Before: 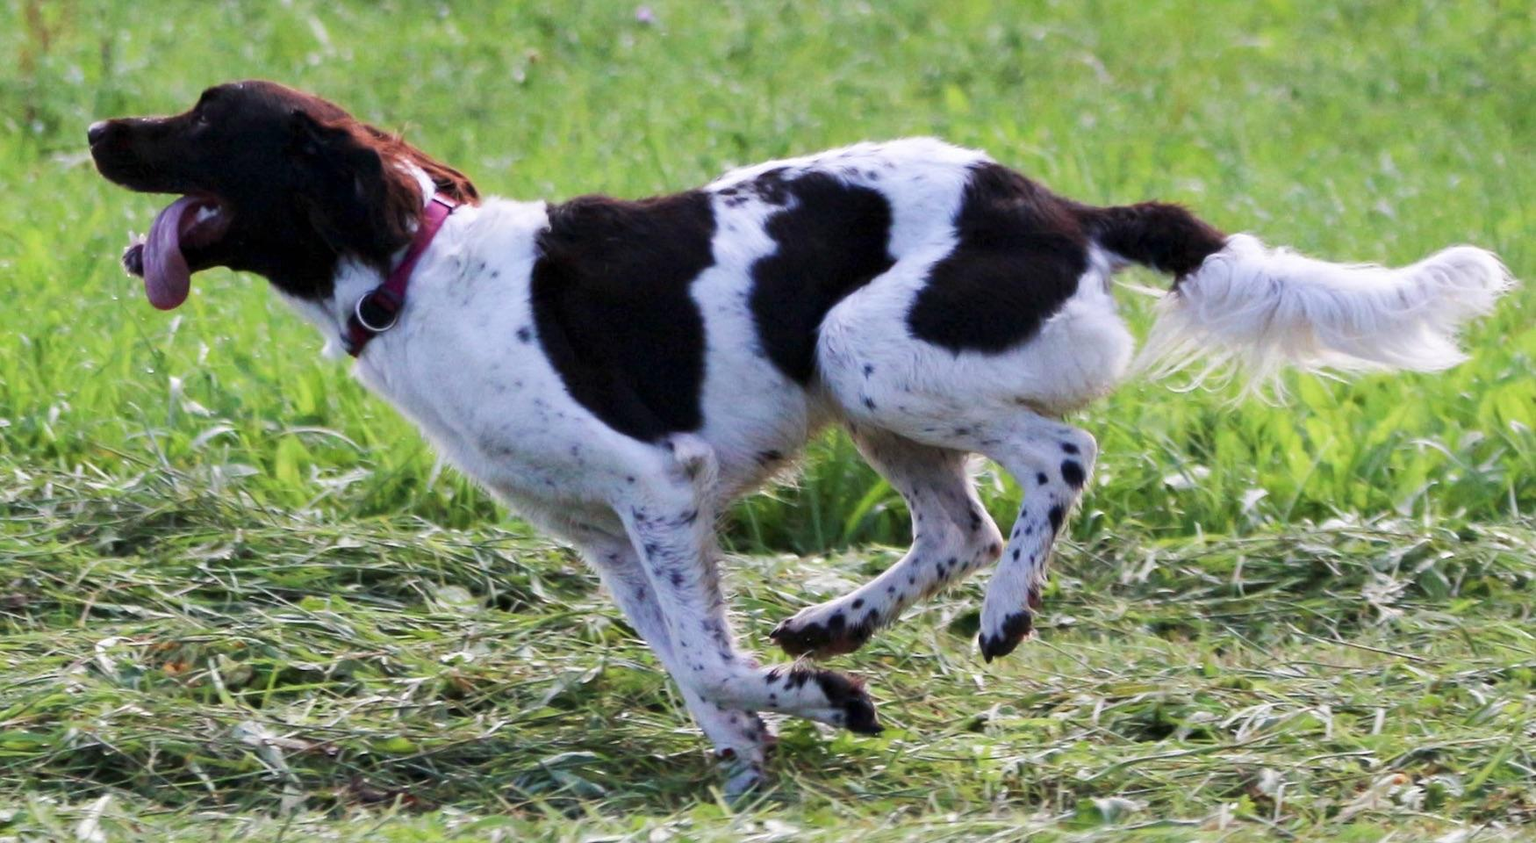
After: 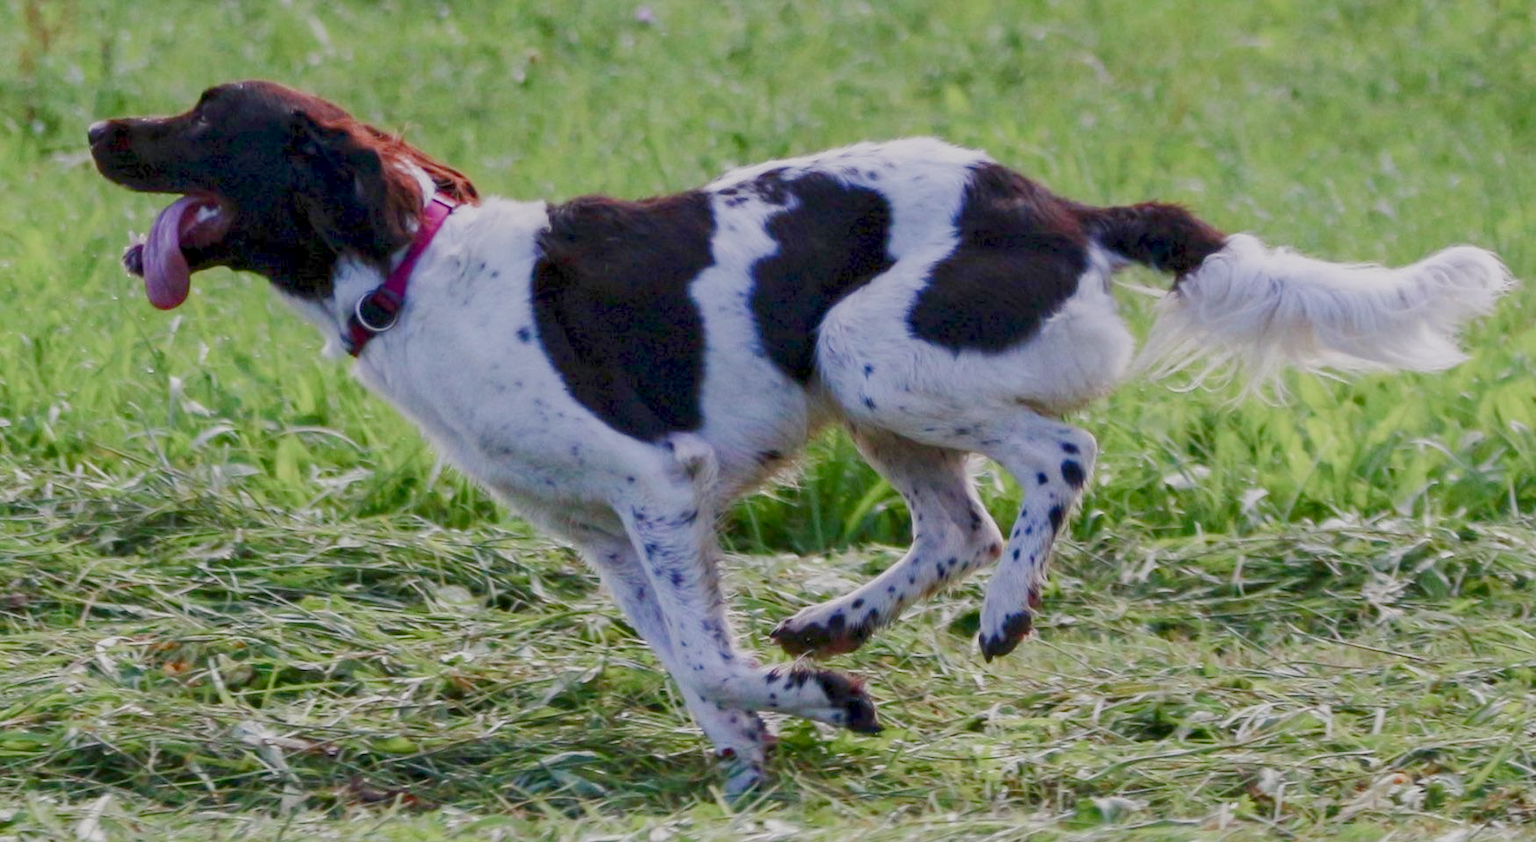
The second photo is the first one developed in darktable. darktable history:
local contrast: highlights 25%, detail 130%
color balance rgb: shadows lift › chroma 1%, shadows lift › hue 113°, highlights gain › chroma 0.2%, highlights gain › hue 333°, perceptual saturation grading › global saturation 20%, perceptual saturation grading › highlights -50%, perceptual saturation grading › shadows 25%, contrast -30%
